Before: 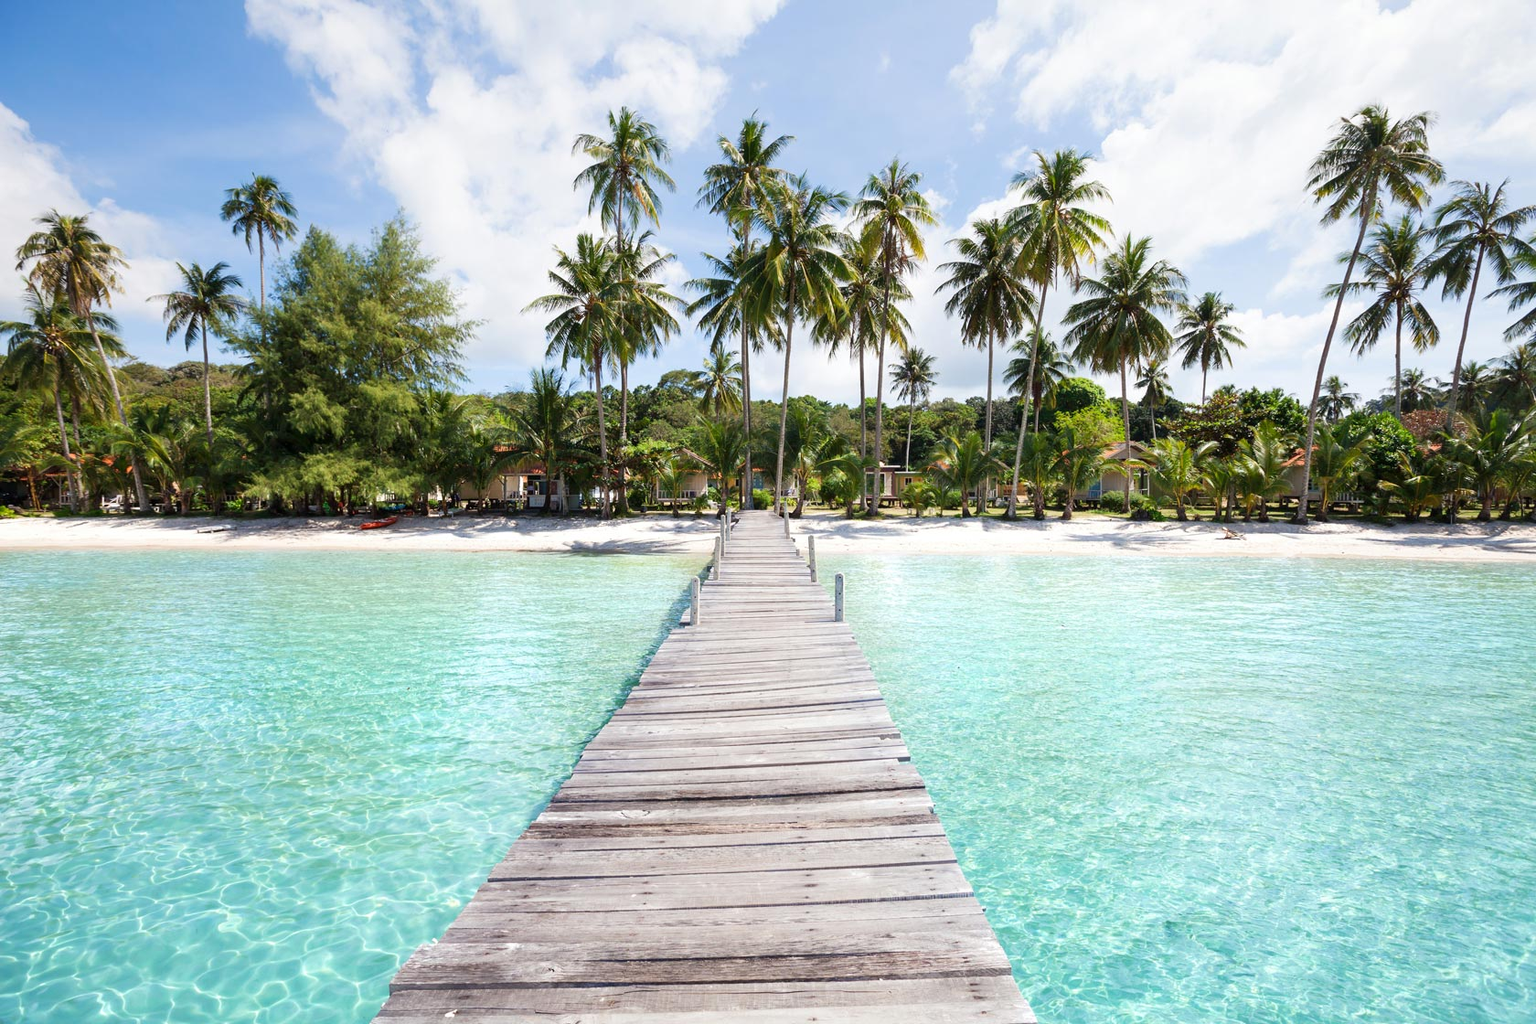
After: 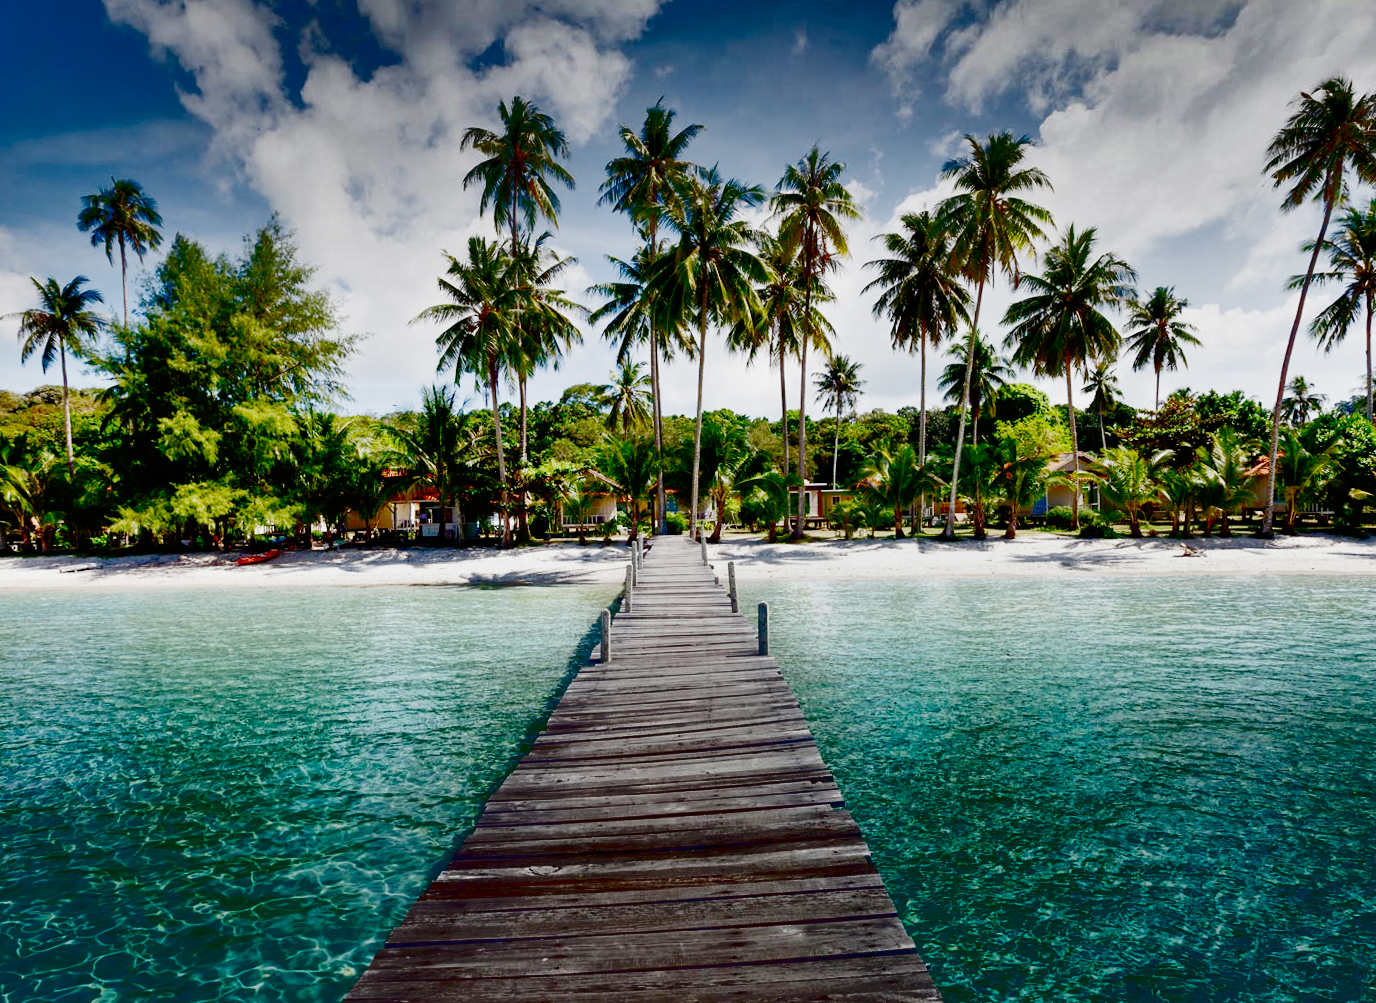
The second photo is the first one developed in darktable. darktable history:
crop: left 9.929%, top 3.475%, right 9.188%, bottom 9.529%
rotate and perspective: rotation -1.17°, automatic cropping off
shadows and highlights: radius 123.98, shadows 100, white point adjustment -3, highlights -100, highlights color adjustment 89.84%, soften with gaussian
base curve: curves: ch0 [(0, 0) (0.036, 0.01) (0.123, 0.254) (0.258, 0.504) (0.507, 0.748) (1, 1)], preserve colors none
color balance rgb: perceptual saturation grading › global saturation 20%, perceptual saturation grading › highlights -25%, perceptual saturation grading › shadows 50%, global vibrance -25%
